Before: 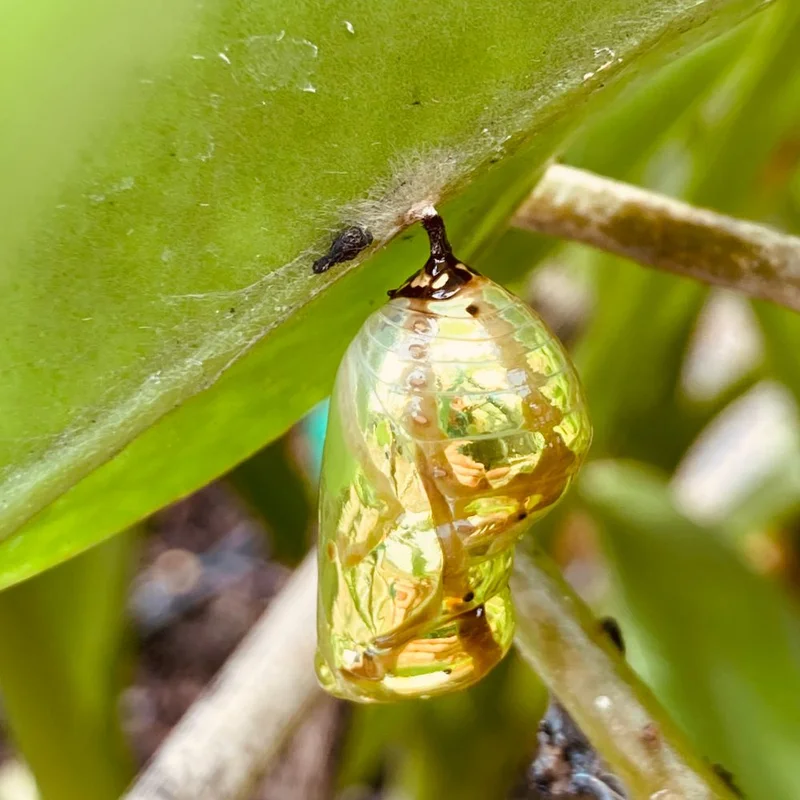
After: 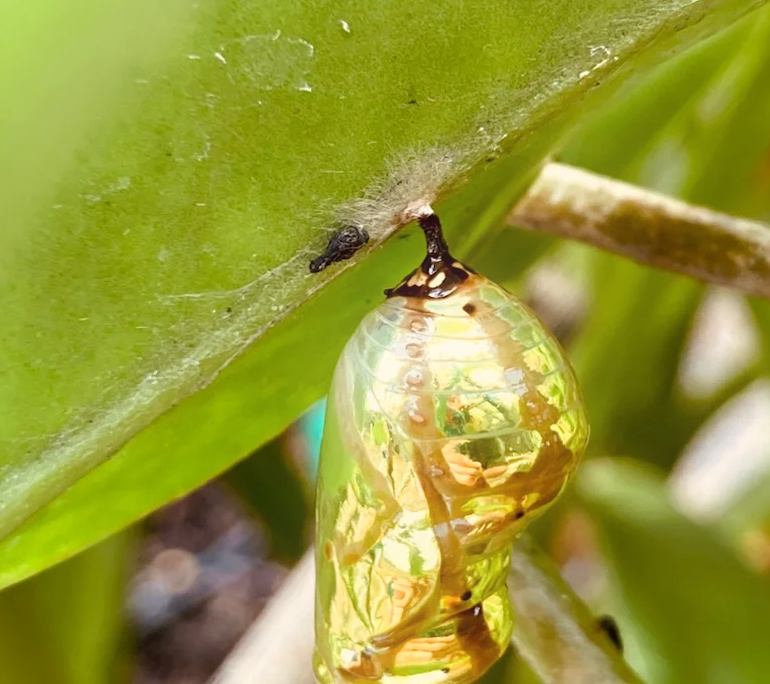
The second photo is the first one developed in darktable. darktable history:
white balance: red 1.009, blue 0.985
bloom: size 13.65%, threshold 98.39%, strength 4.82%
crop and rotate: angle 0.2°, left 0.275%, right 3.127%, bottom 14.18%
